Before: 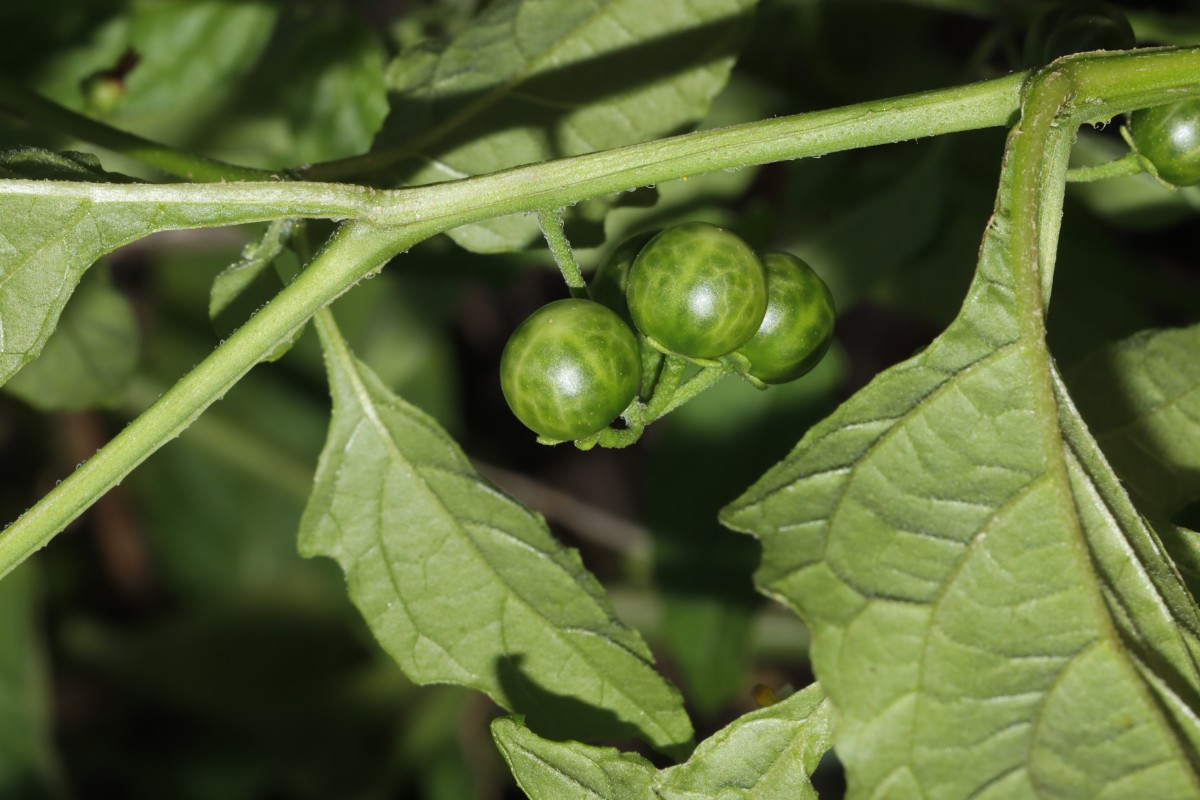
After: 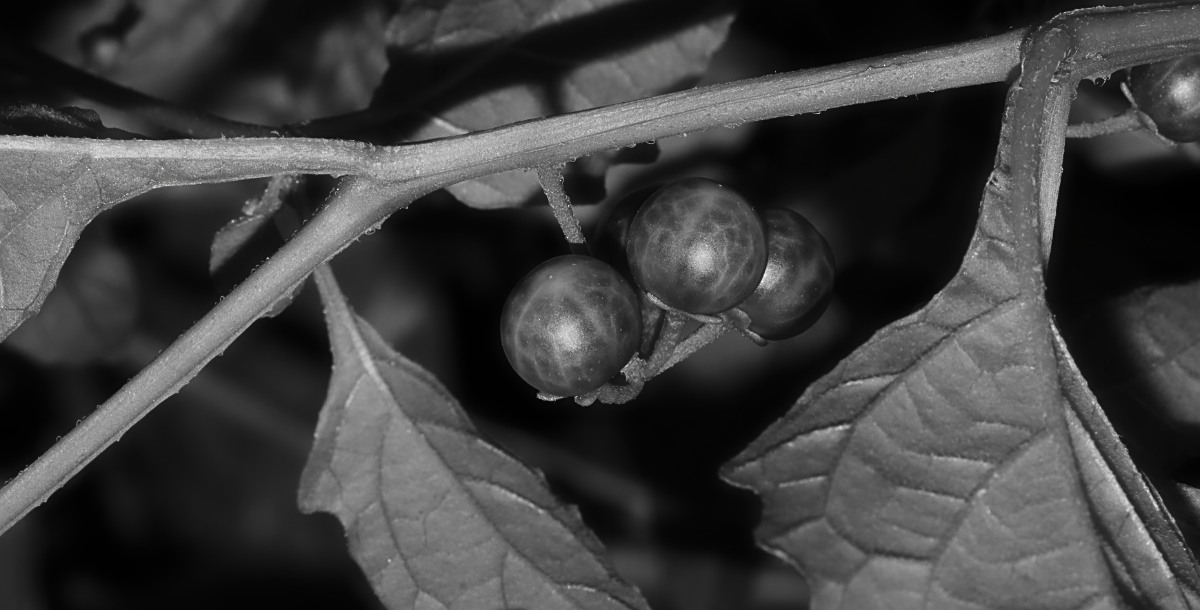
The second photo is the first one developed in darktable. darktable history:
sharpen: on, module defaults
crop: top 5.59%, bottom 18.142%
contrast brightness saturation: contrast -0.039, brightness -0.575, saturation -0.995
haze removal: strength -0.893, distance 0.228, compatibility mode true, adaptive false
